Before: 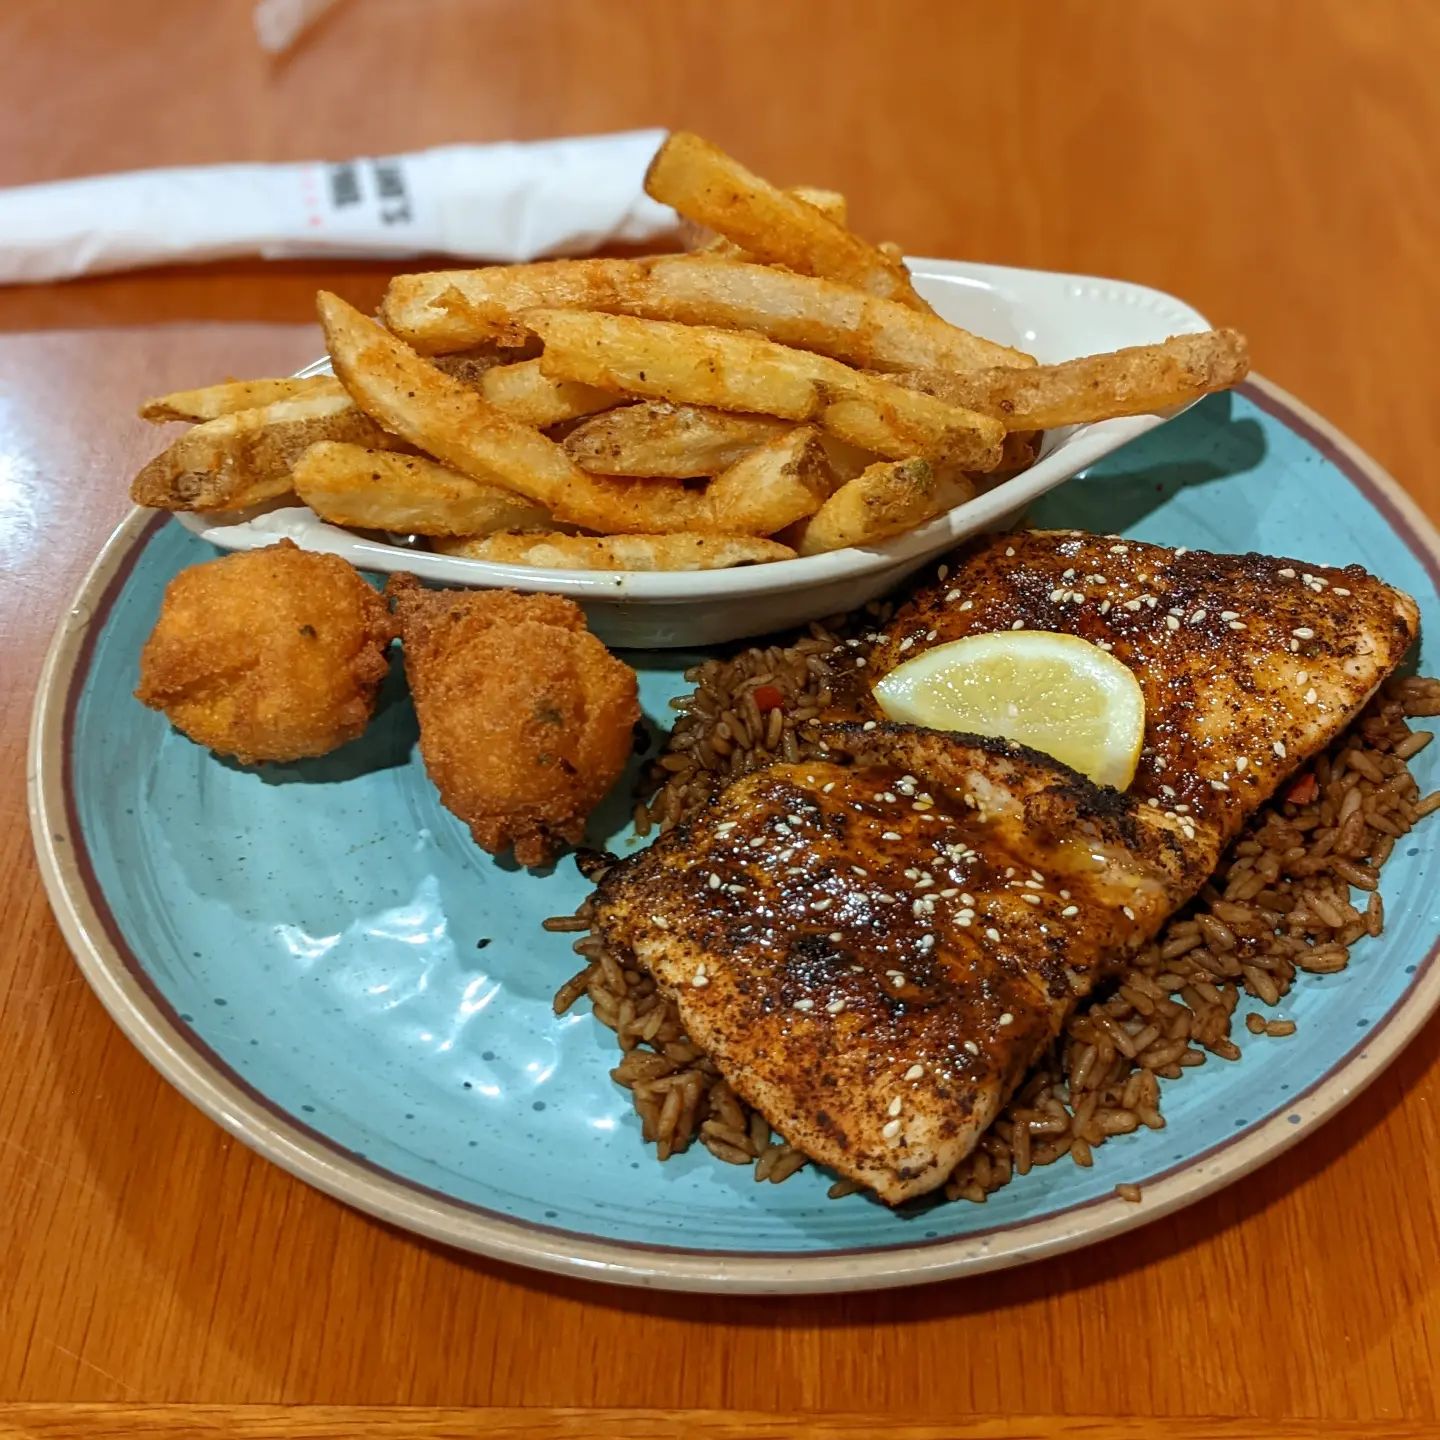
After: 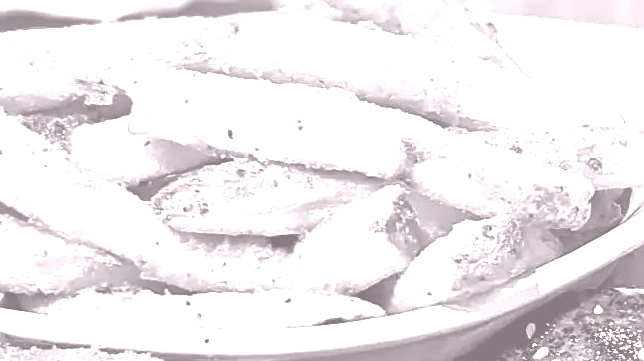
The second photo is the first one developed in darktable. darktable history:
colorize: hue 25.2°, saturation 83%, source mix 82%, lightness 79%, version 1
sharpen: on, module defaults
shadows and highlights: soften with gaussian
tone curve: curves: ch0 [(0, 0.015) (0.037, 0.022) (0.131, 0.116) (0.316, 0.345) (0.49, 0.615) (0.677, 0.82) (0.813, 0.891) (1, 0.955)]; ch1 [(0, 0) (0.366, 0.367) (0.475, 0.462) (0.494, 0.496) (0.504, 0.497) (0.554, 0.571) (0.618, 0.668) (1, 1)]; ch2 [(0, 0) (0.333, 0.346) (0.375, 0.375) (0.435, 0.424) (0.476, 0.492) (0.502, 0.499) (0.525, 0.522) (0.558, 0.575) (0.614, 0.656) (1, 1)], color space Lab, independent channels, preserve colors none
crop: left 28.64%, top 16.832%, right 26.637%, bottom 58.055%
white balance: emerald 1
